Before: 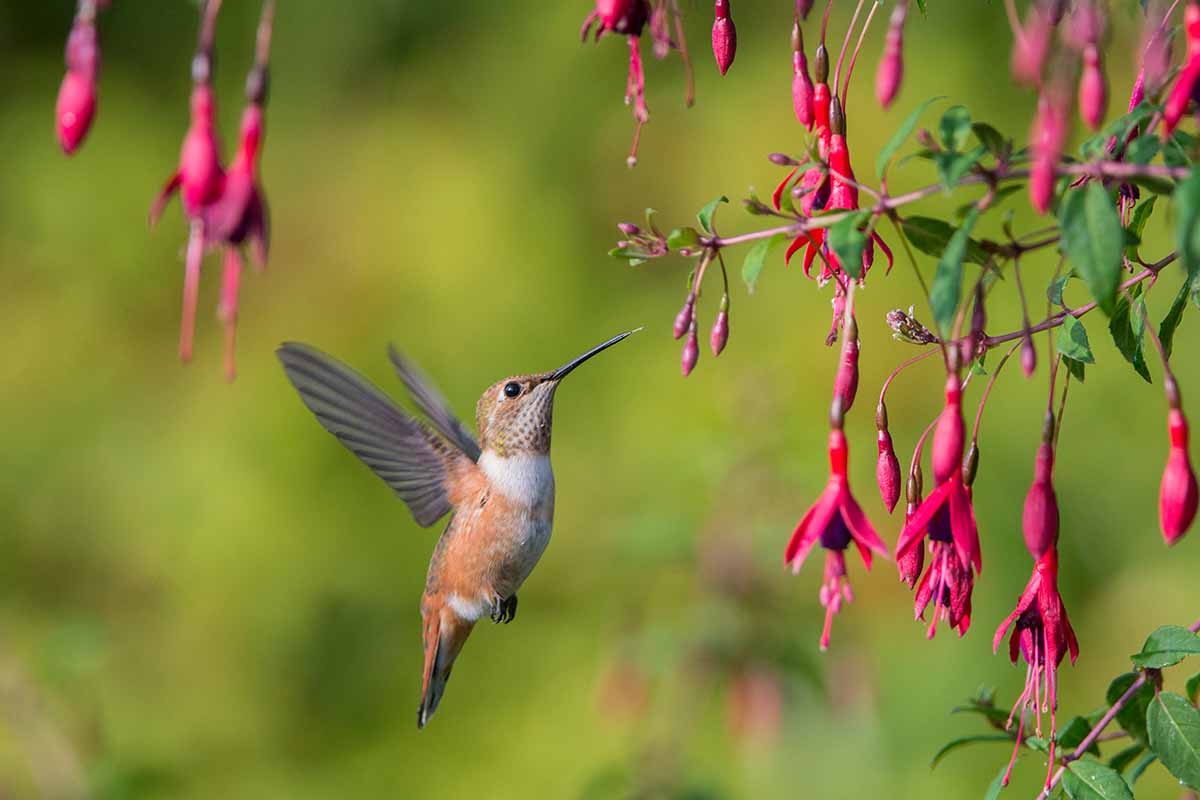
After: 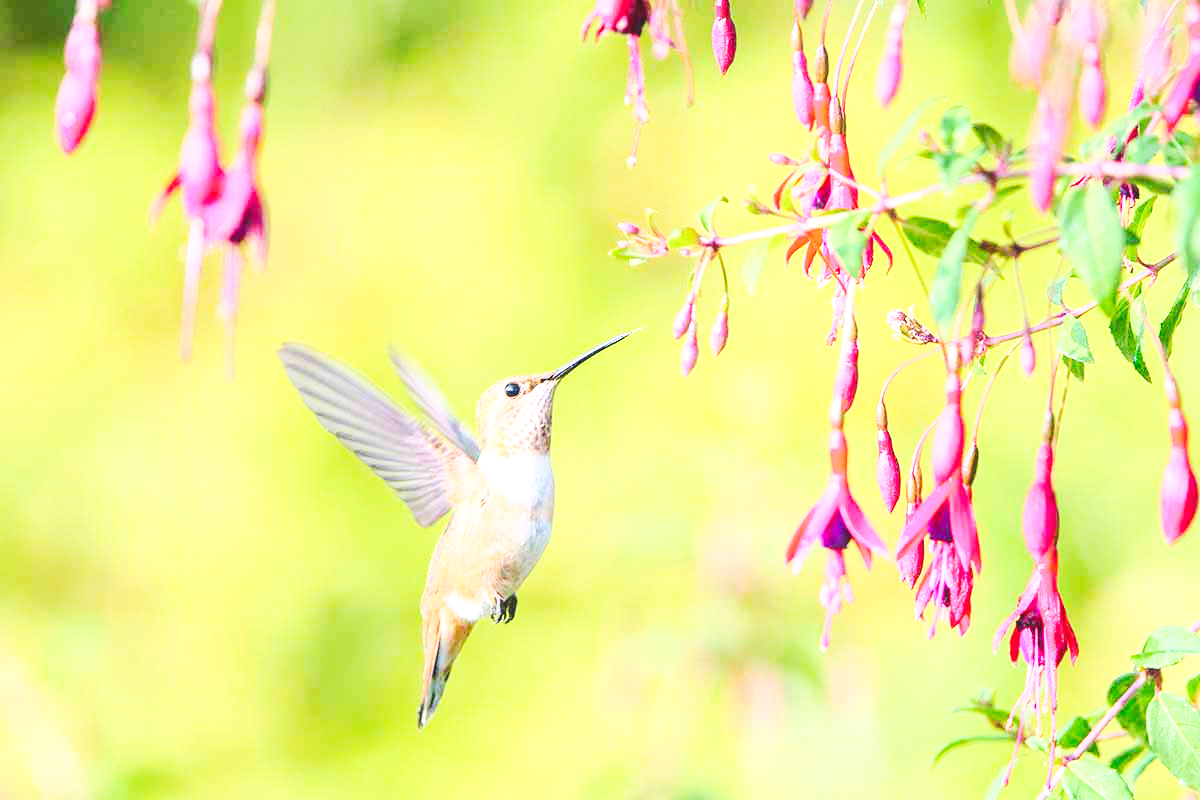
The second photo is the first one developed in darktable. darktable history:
base curve: curves: ch0 [(0, 0.007) (0.028, 0.063) (0.121, 0.311) (0.46, 0.743) (0.859, 0.957) (1, 1)], preserve colors none
exposure: black level correction 0, exposure 1.388 EV, compensate exposure bias true, compensate highlight preservation false
contrast brightness saturation: contrast 0.2, brightness 0.16, saturation 0.22
color balance rgb: linear chroma grading › global chroma -0.67%, saturation formula JzAzBz (2021)
